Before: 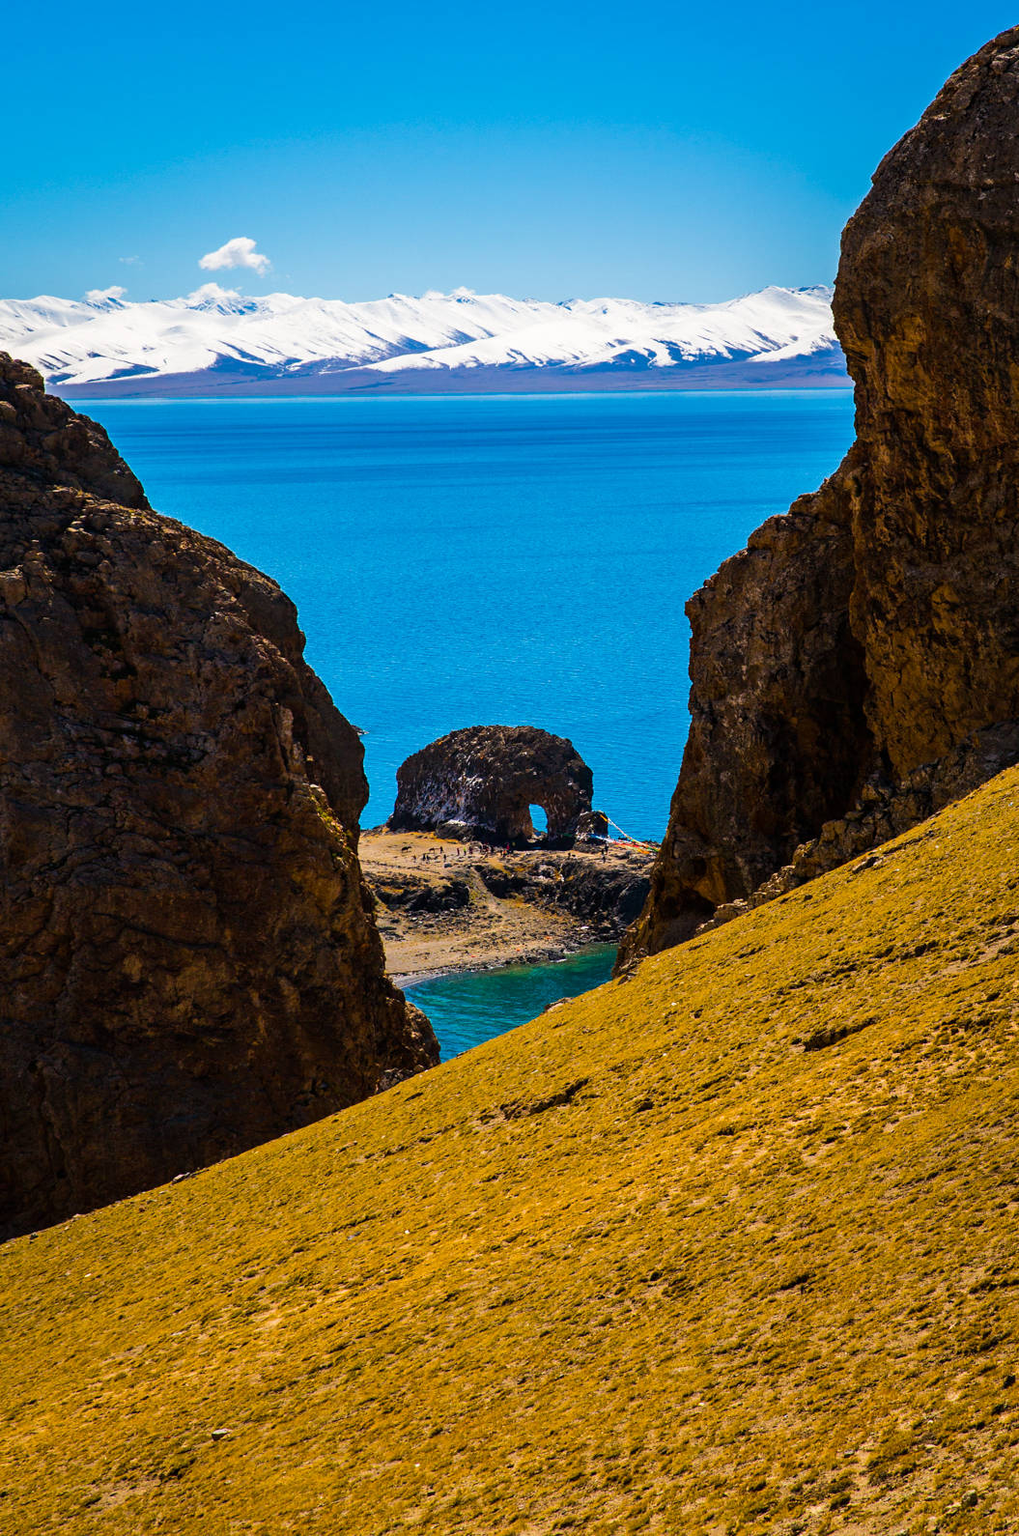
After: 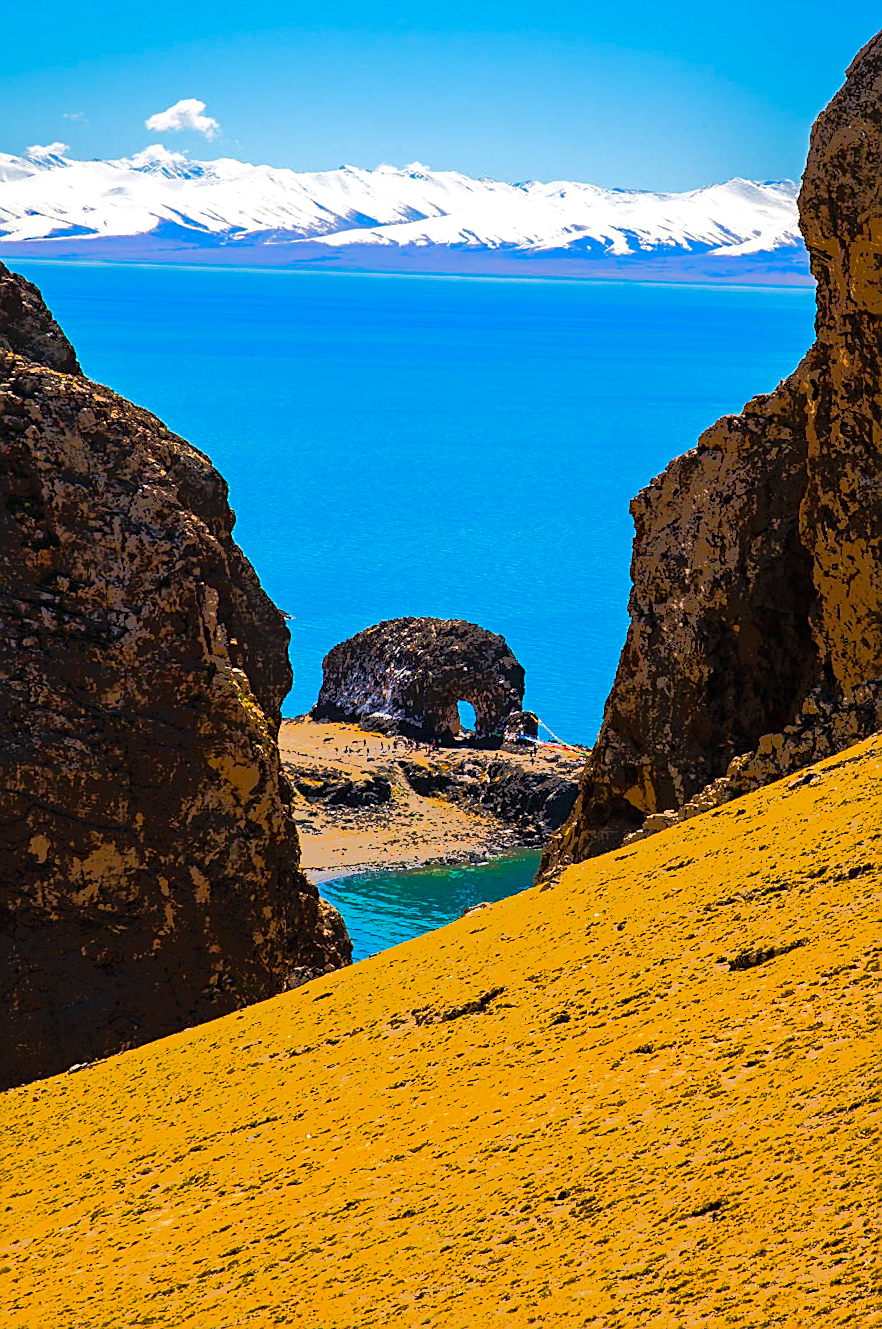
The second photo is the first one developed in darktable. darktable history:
tone equalizer: -7 EV -0.643 EV, -6 EV 1.02 EV, -5 EV -0.474 EV, -4 EV 0.391 EV, -3 EV 0.406 EV, -2 EV 0.172 EV, -1 EV -0.159 EV, +0 EV -0.378 EV, edges refinement/feathering 500, mask exposure compensation -1.57 EV, preserve details no
crop and rotate: angle -2.98°, left 5.157%, top 5.162%, right 4.746%, bottom 4.769%
sharpen: on, module defaults
exposure: exposure 0.131 EV, compensate highlight preservation false
contrast brightness saturation: brightness 0.086, saturation 0.195
